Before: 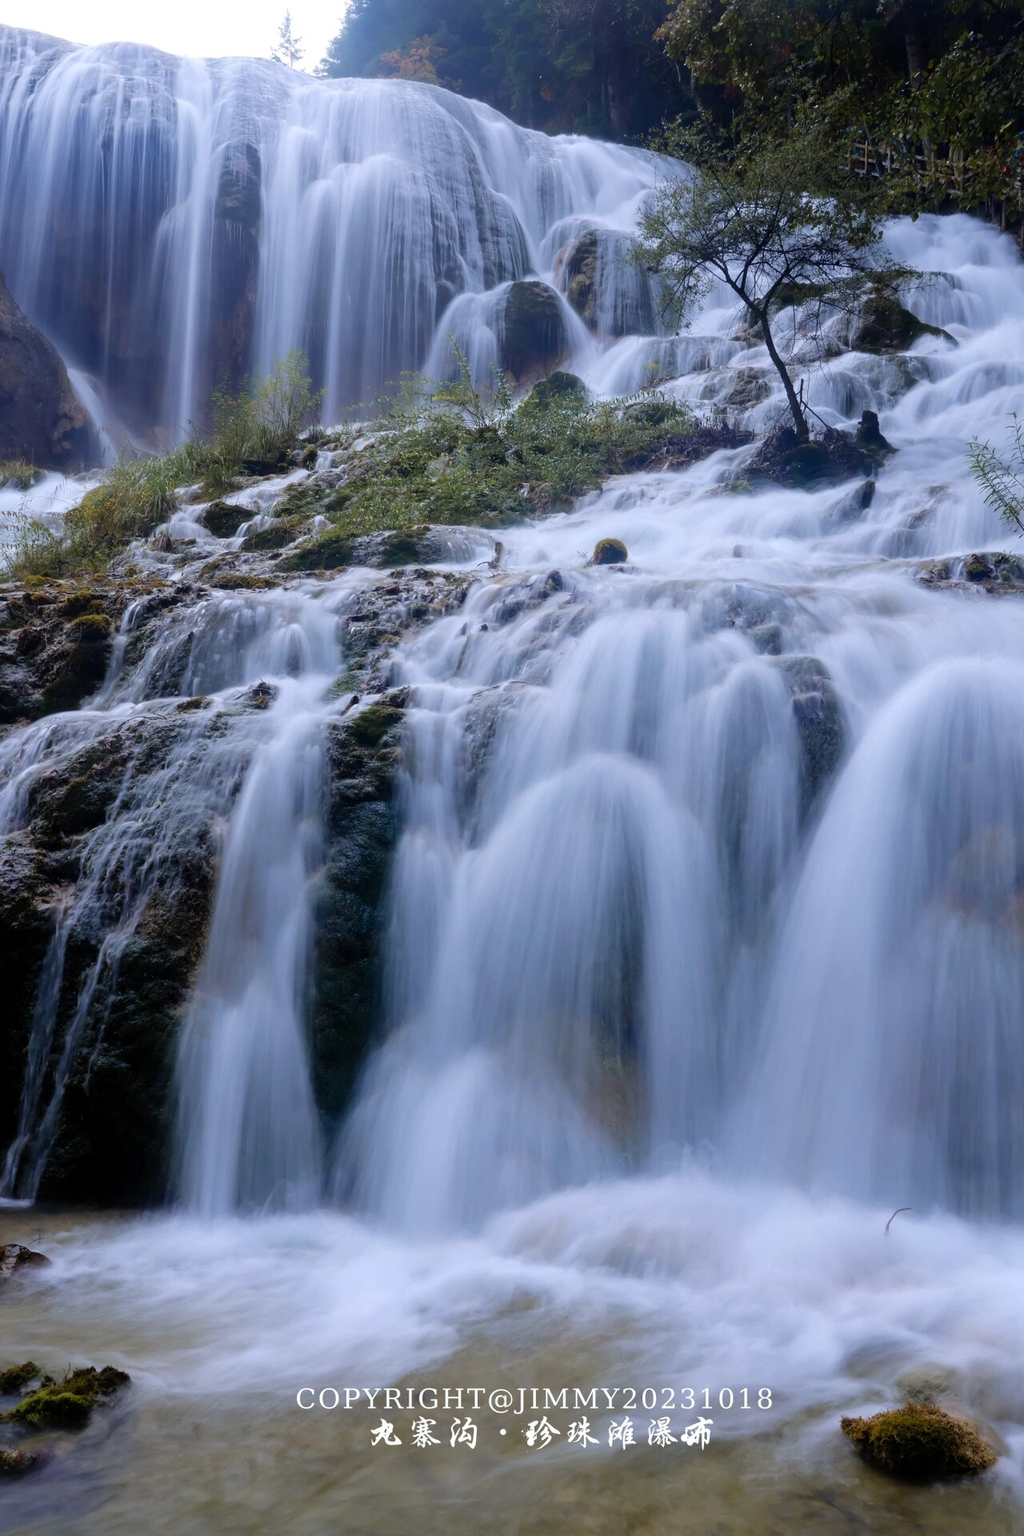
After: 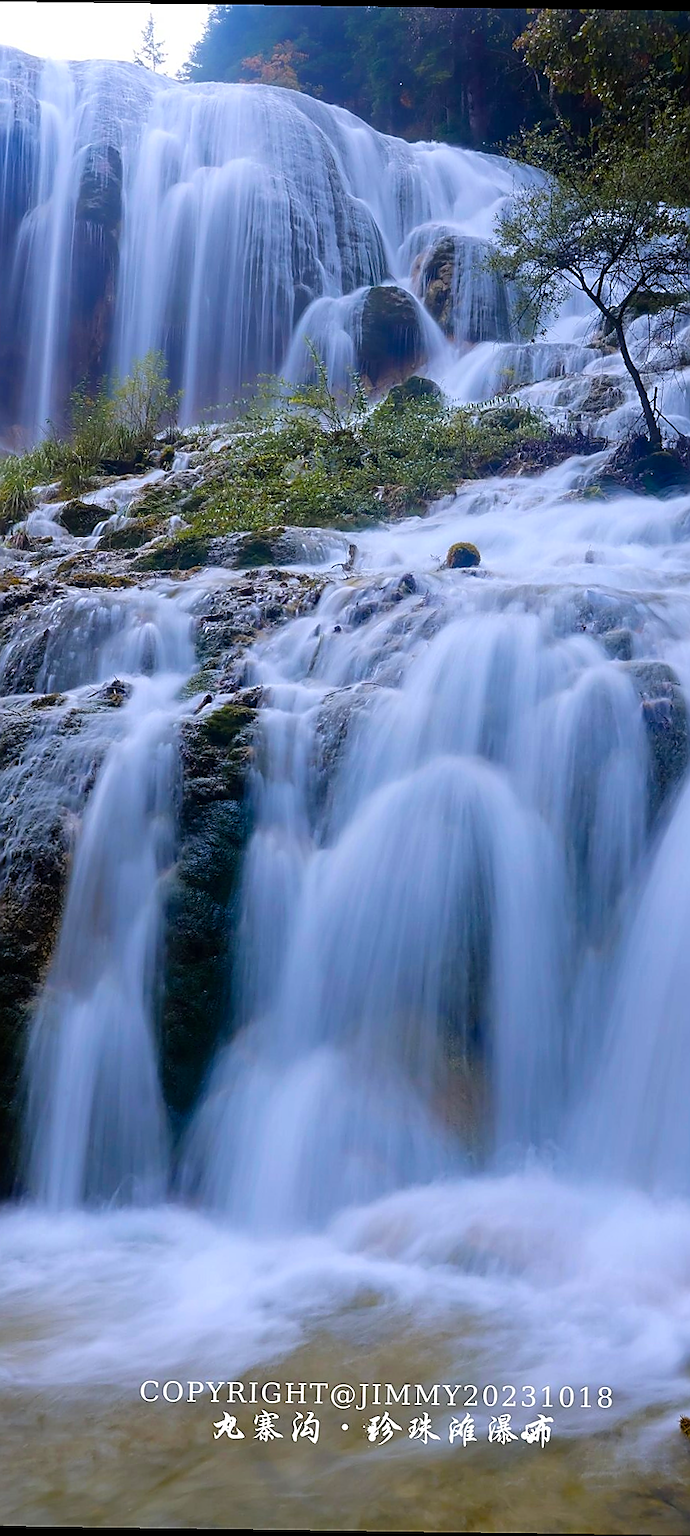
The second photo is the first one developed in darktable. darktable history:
sharpen: radius 1.4, amount 1.25, threshold 0.7
color balance rgb: linear chroma grading › global chroma 15%, perceptual saturation grading › global saturation 30%
rotate and perspective: rotation 0.8°, automatic cropping off
crop and rotate: left 15.055%, right 18.278%
